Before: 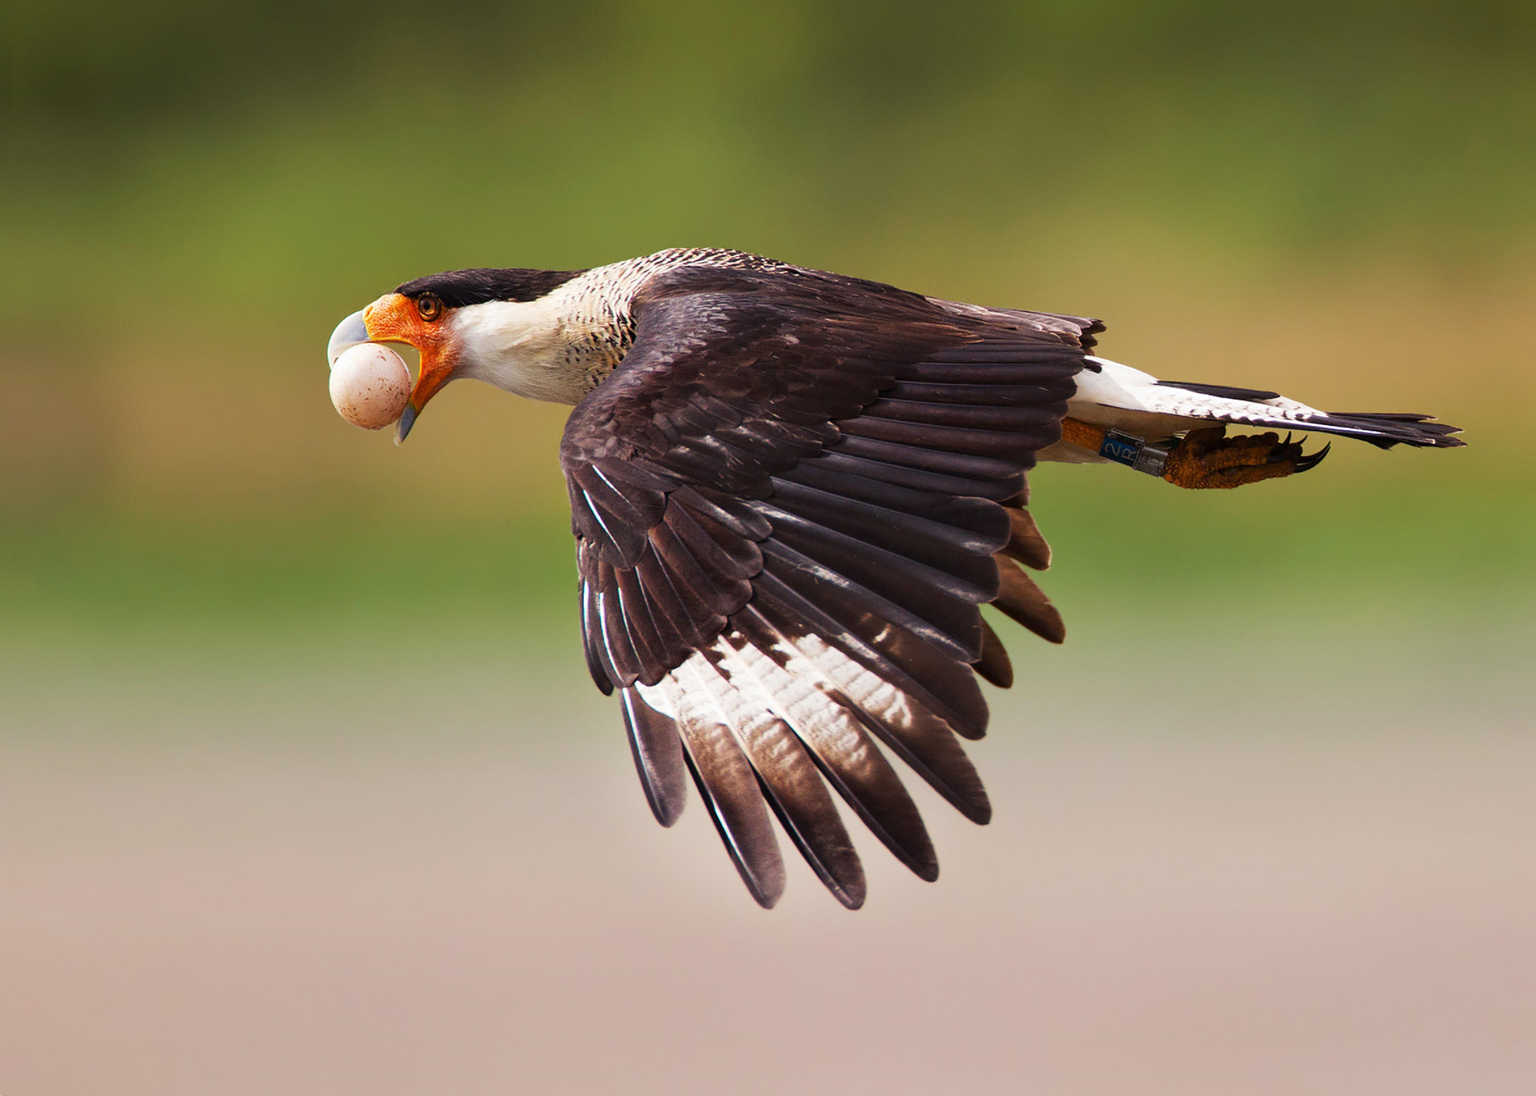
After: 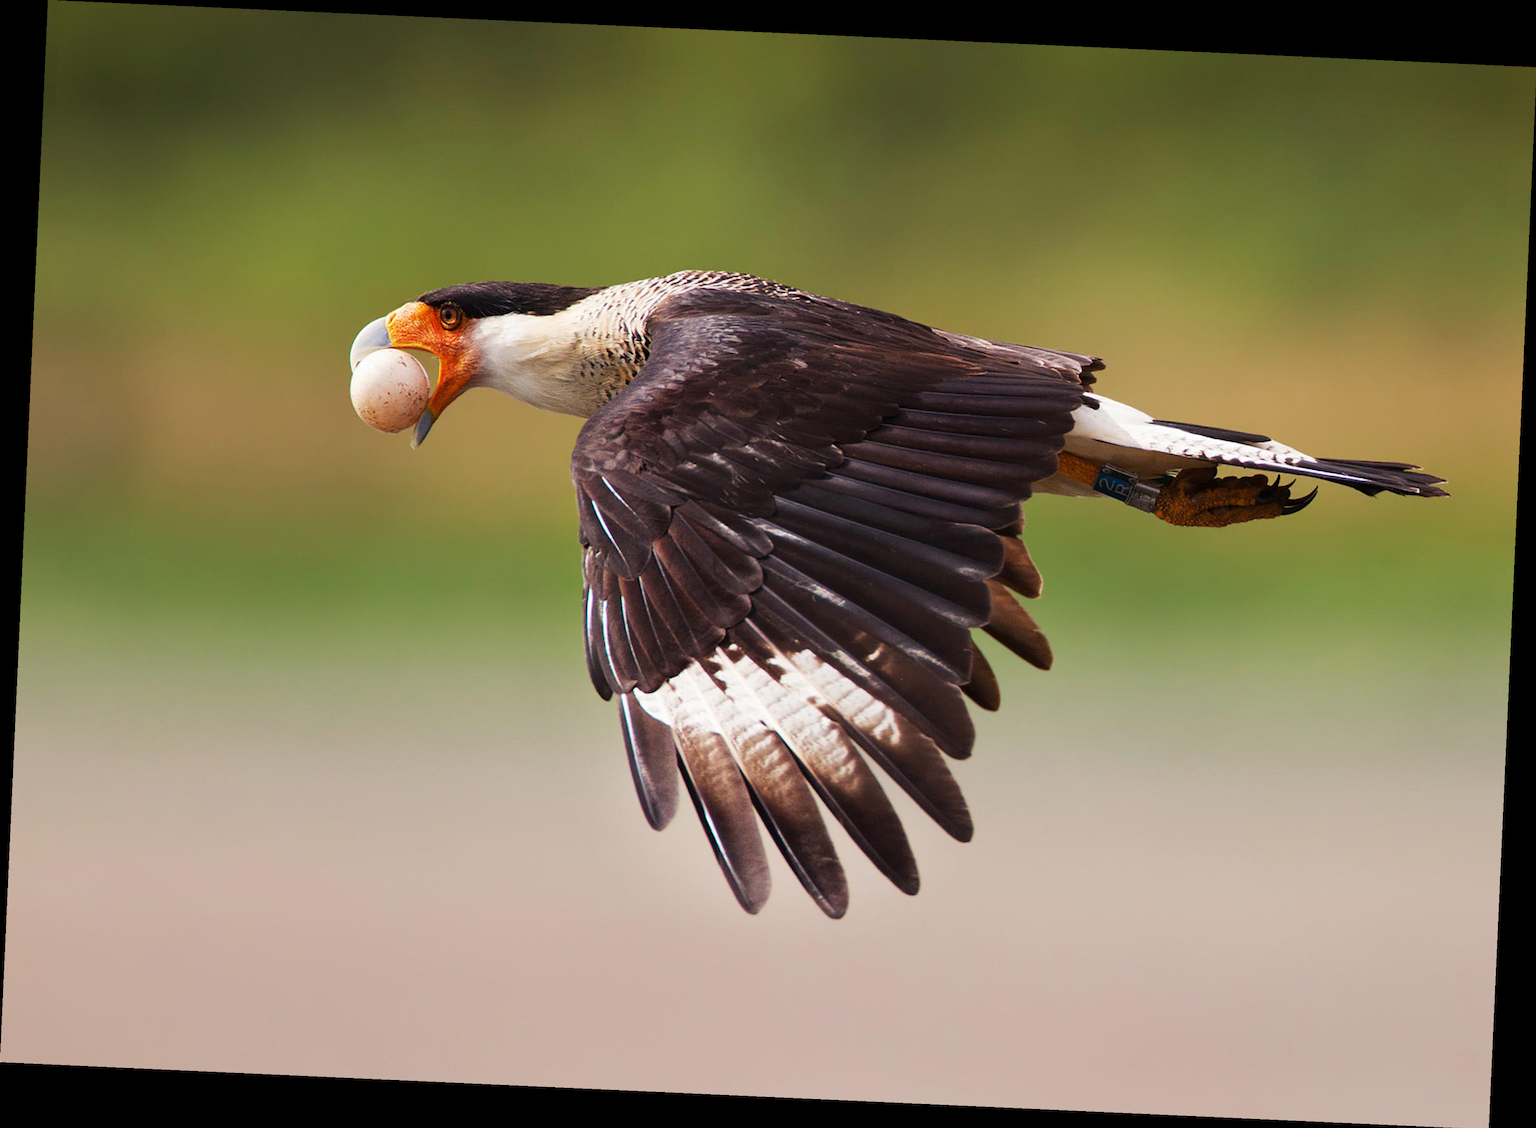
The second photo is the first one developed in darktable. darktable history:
crop and rotate: angle -2.59°
